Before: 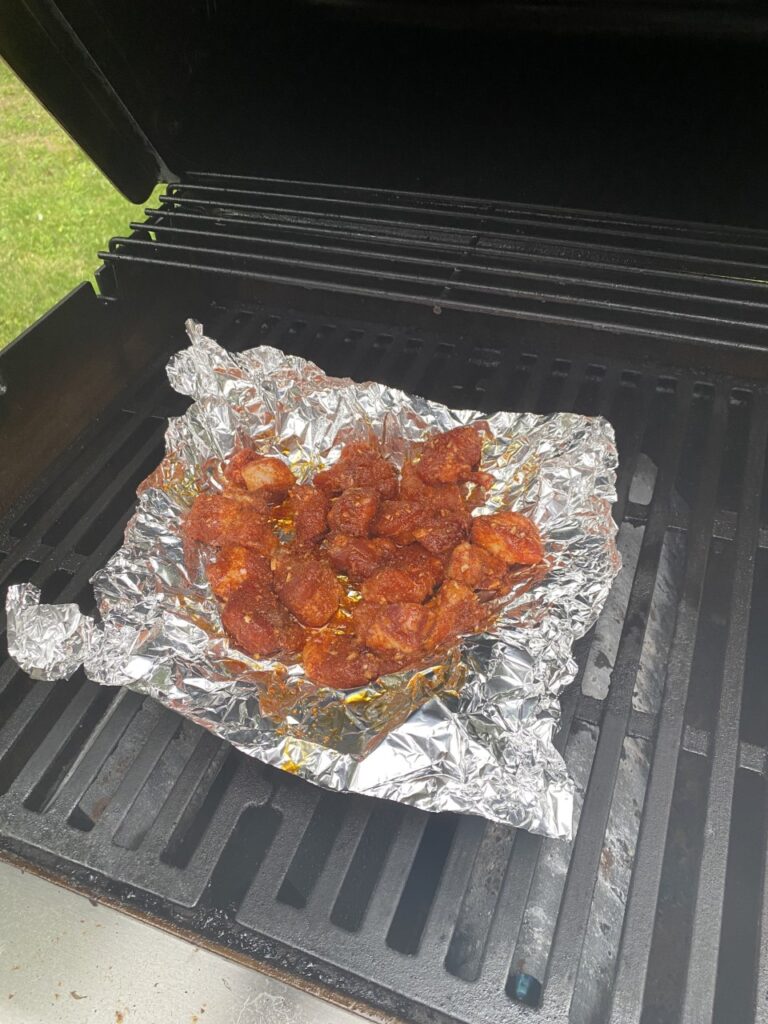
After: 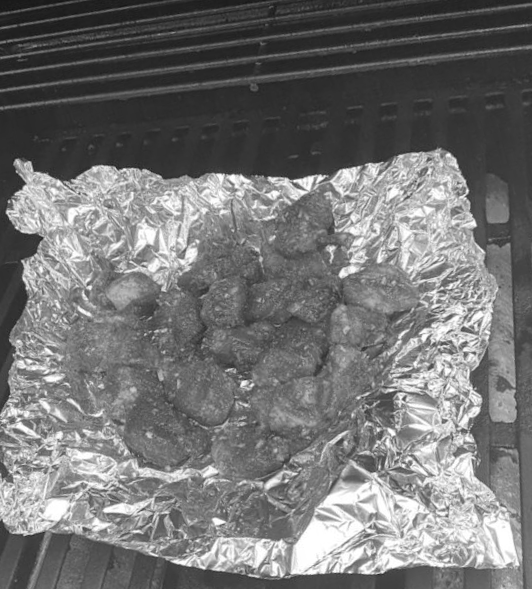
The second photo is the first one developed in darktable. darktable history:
crop and rotate: left 18.442%, right 15.508%
monochrome: a -3.63, b -0.465
rotate and perspective: rotation -14.8°, crop left 0.1, crop right 0.903, crop top 0.25, crop bottom 0.748
